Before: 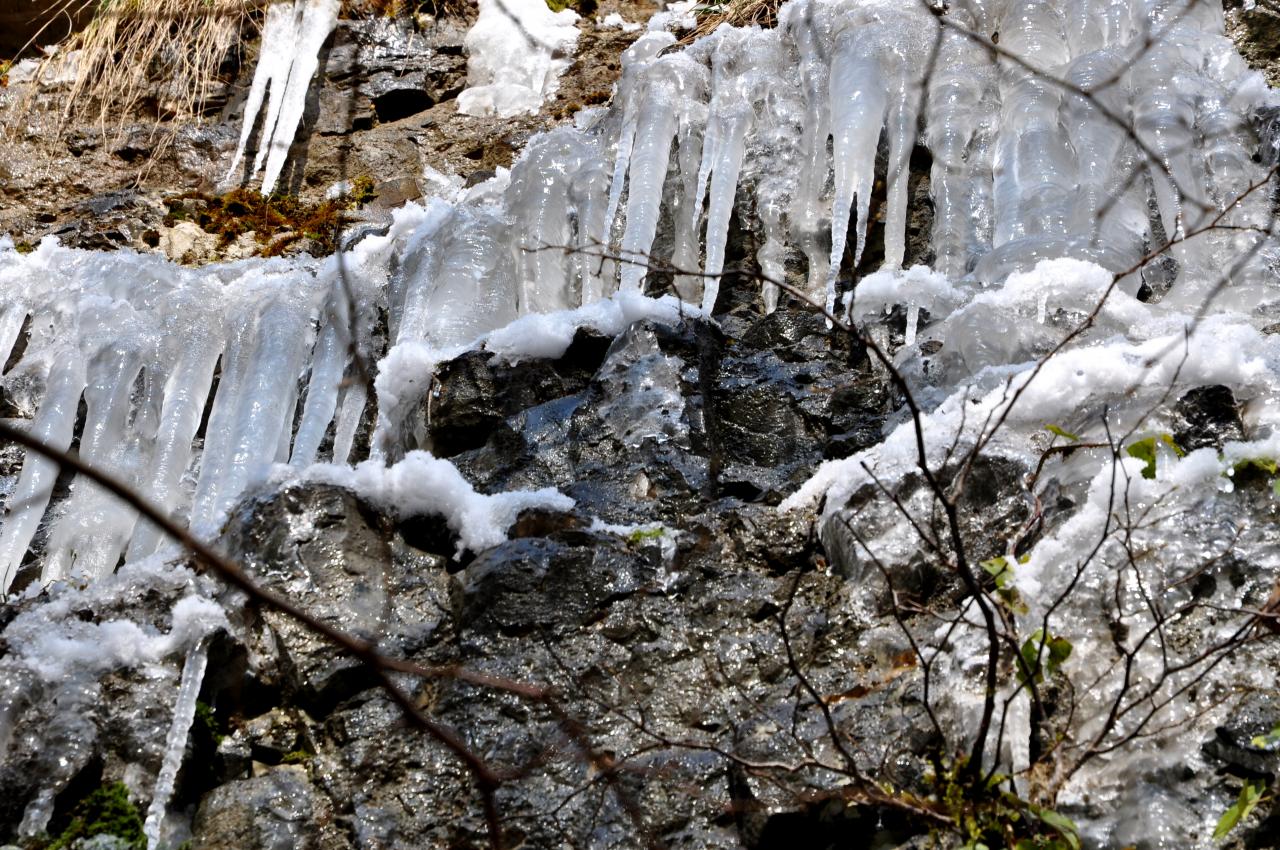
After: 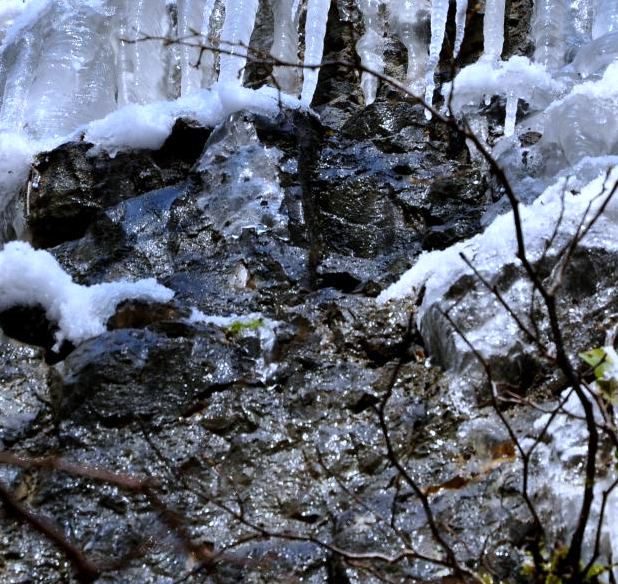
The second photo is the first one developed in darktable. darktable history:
crop: left 31.379%, top 24.658%, right 20.326%, bottom 6.628%
white balance: red 0.948, green 1.02, blue 1.176
